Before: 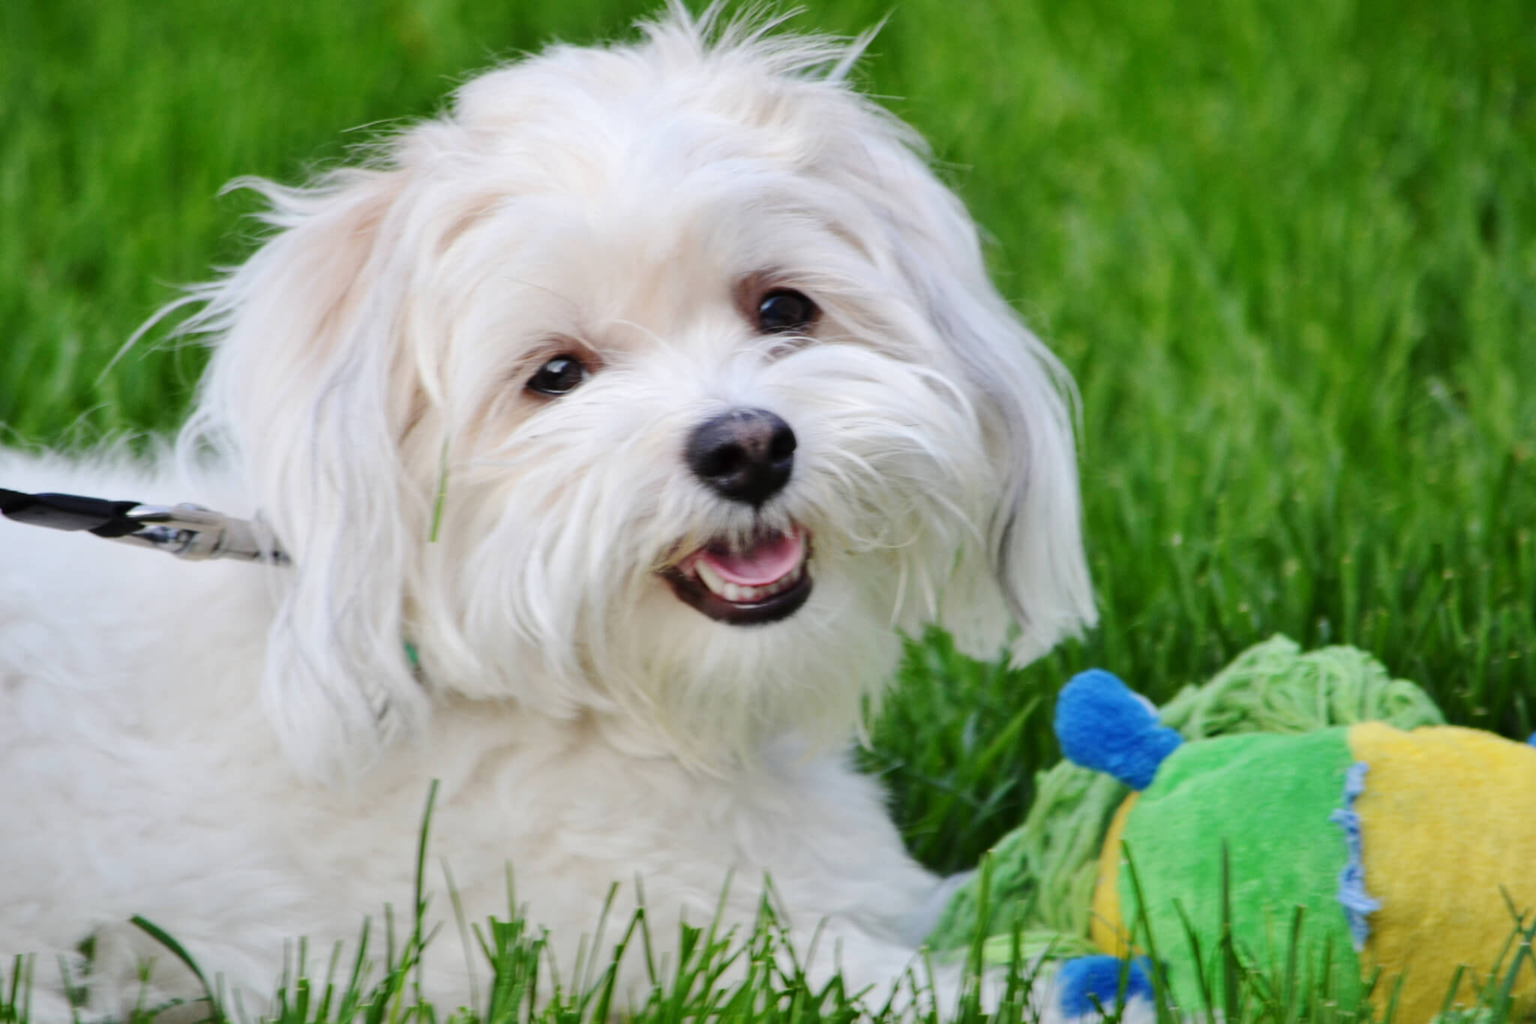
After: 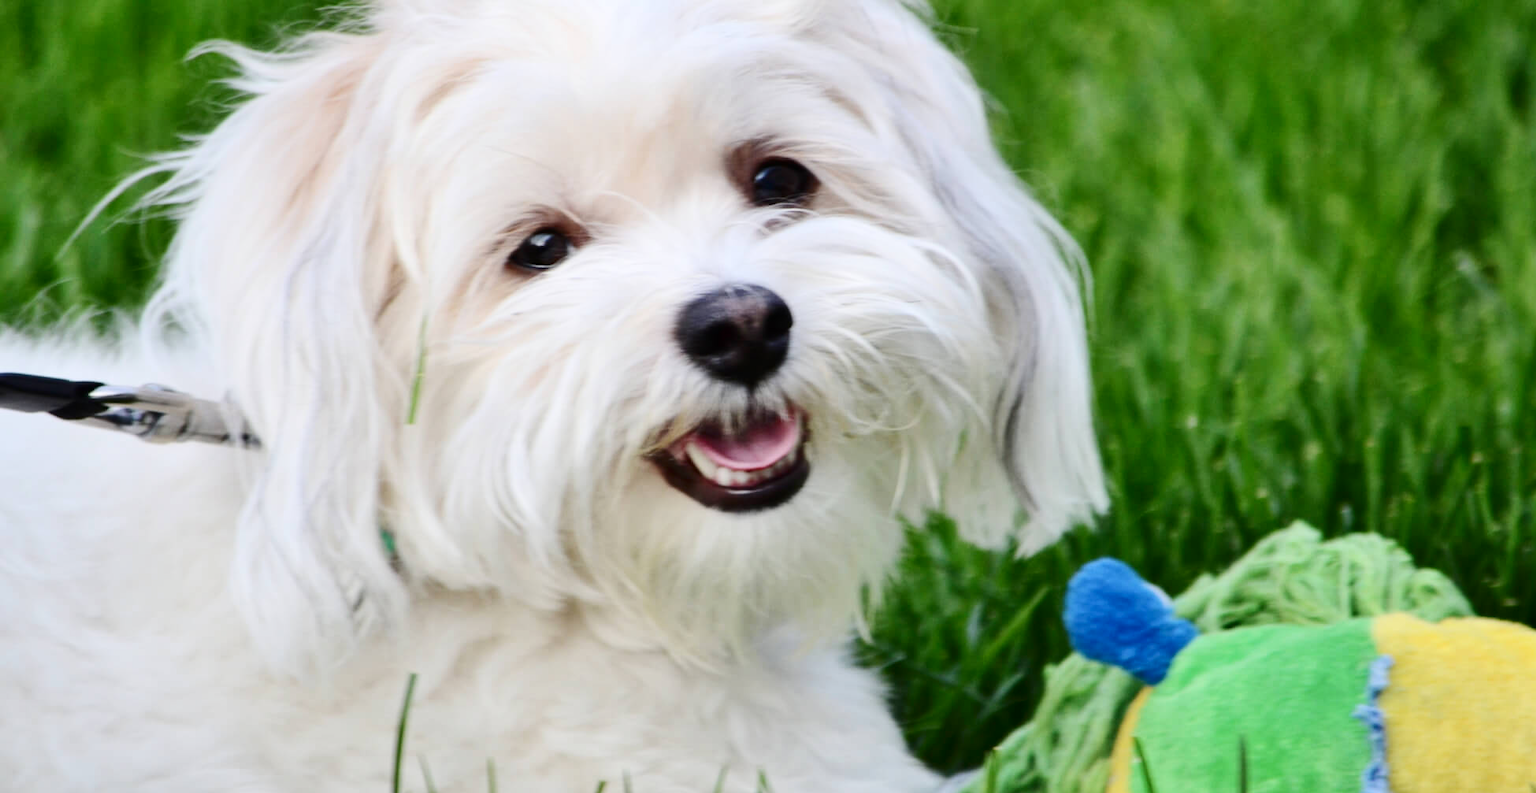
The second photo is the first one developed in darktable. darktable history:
crop and rotate: left 2.772%, top 13.551%, right 1.987%, bottom 12.568%
contrast brightness saturation: contrast 0.218
color correction: highlights a* -0.155, highlights b* 0.083
